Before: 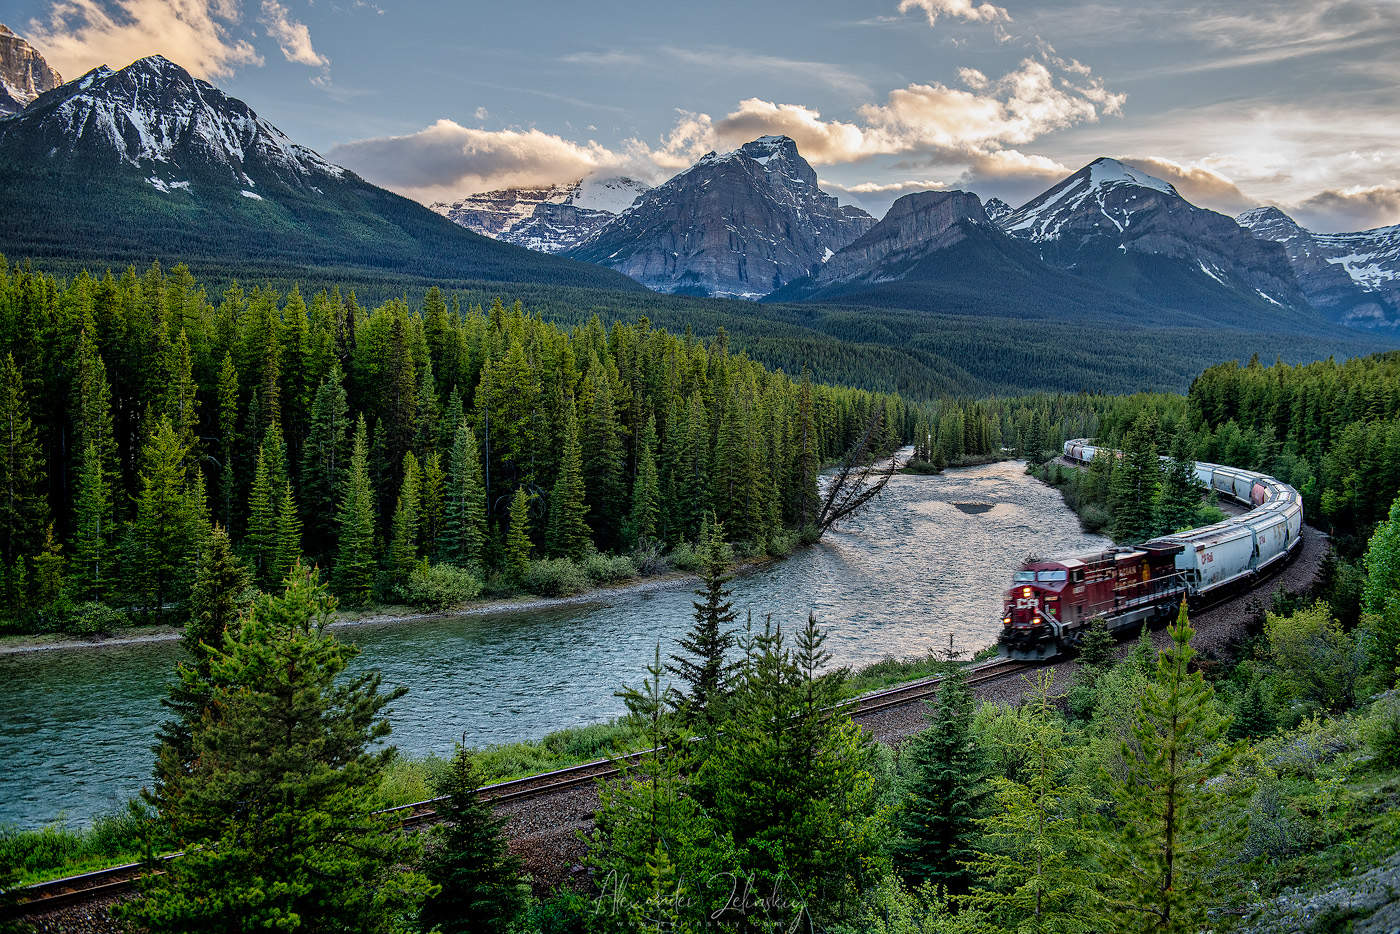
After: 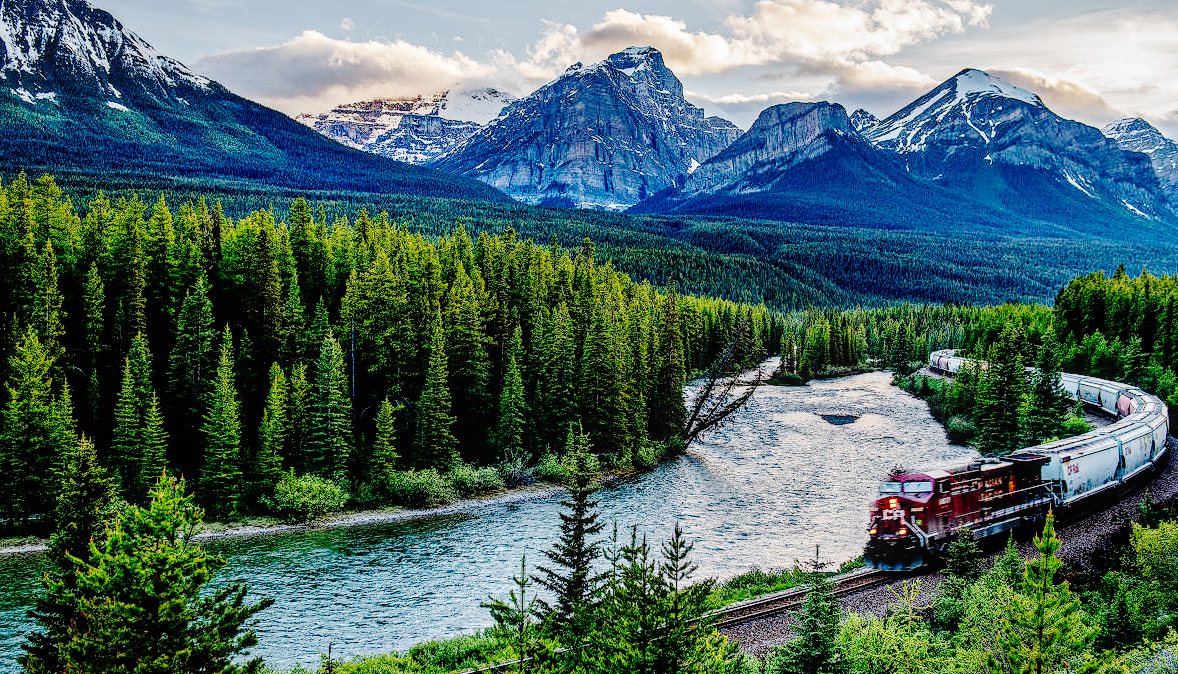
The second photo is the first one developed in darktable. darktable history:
crop and rotate: left 9.642%, top 9.553%, right 6.201%, bottom 18.205%
base curve: curves: ch0 [(0, 0) (0.036, 0.01) (0.123, 0.254) (0.258, 0.504) (0.507, 0.748) (1, 1)], preserve colors none
local contrast: on, module defaults
